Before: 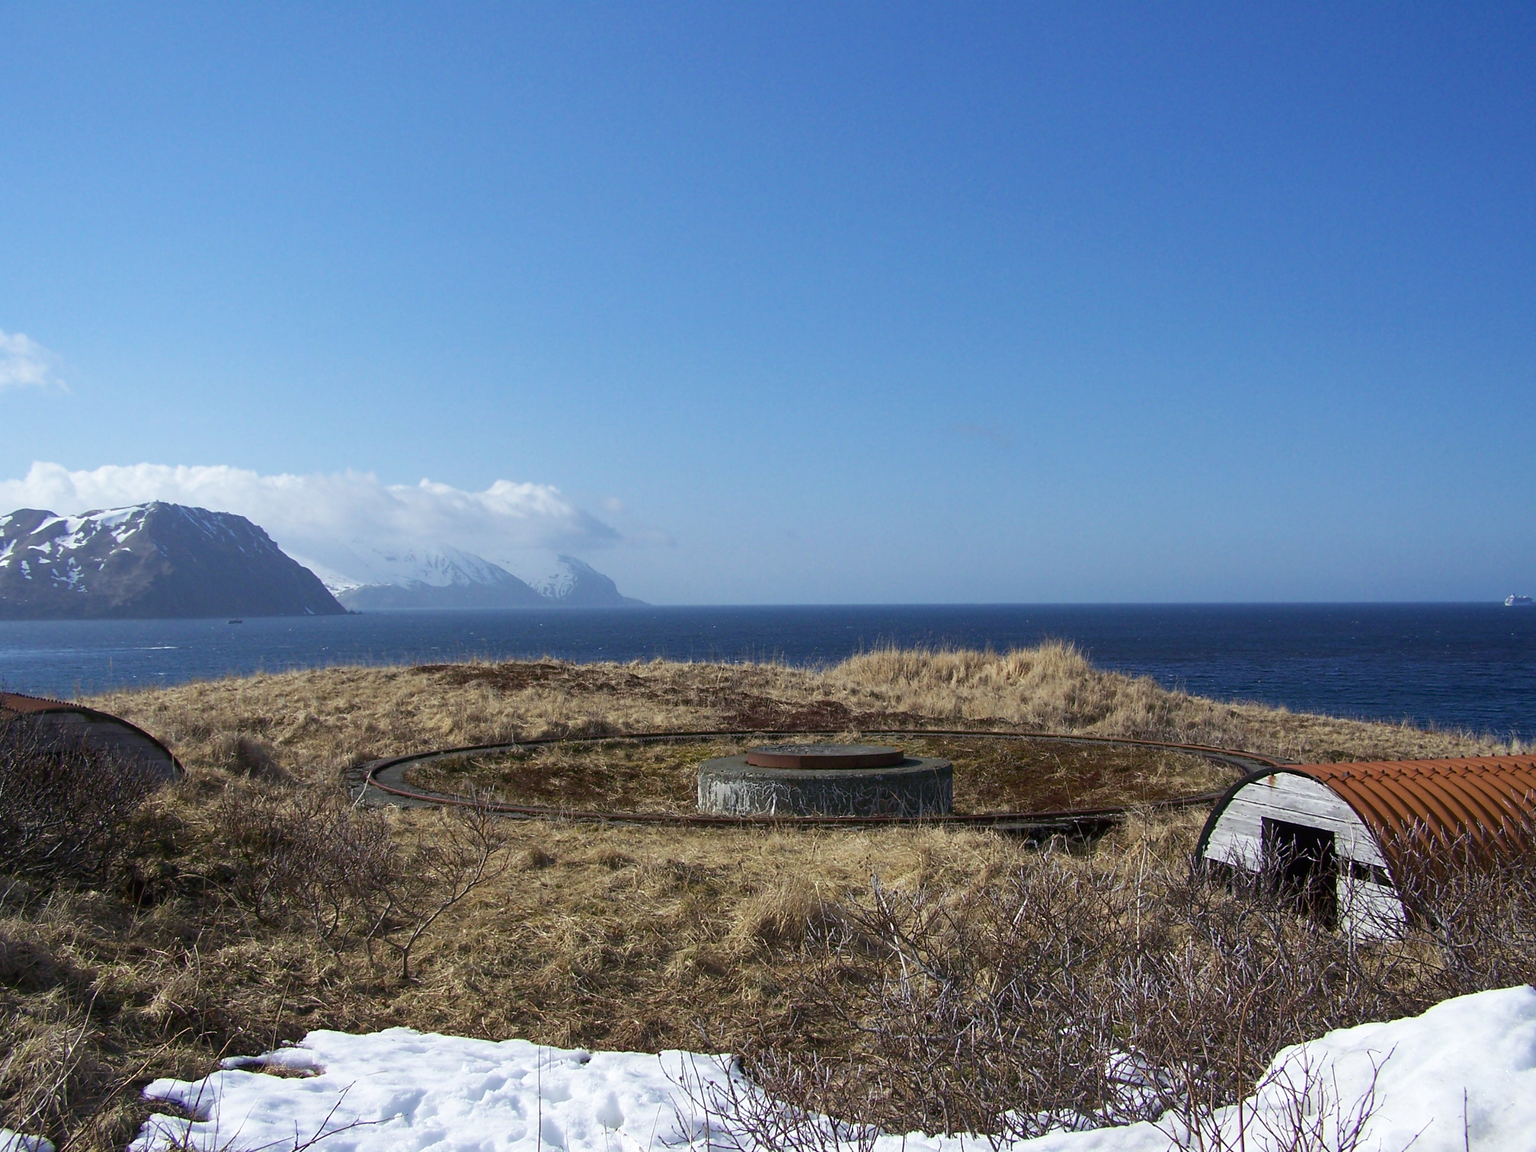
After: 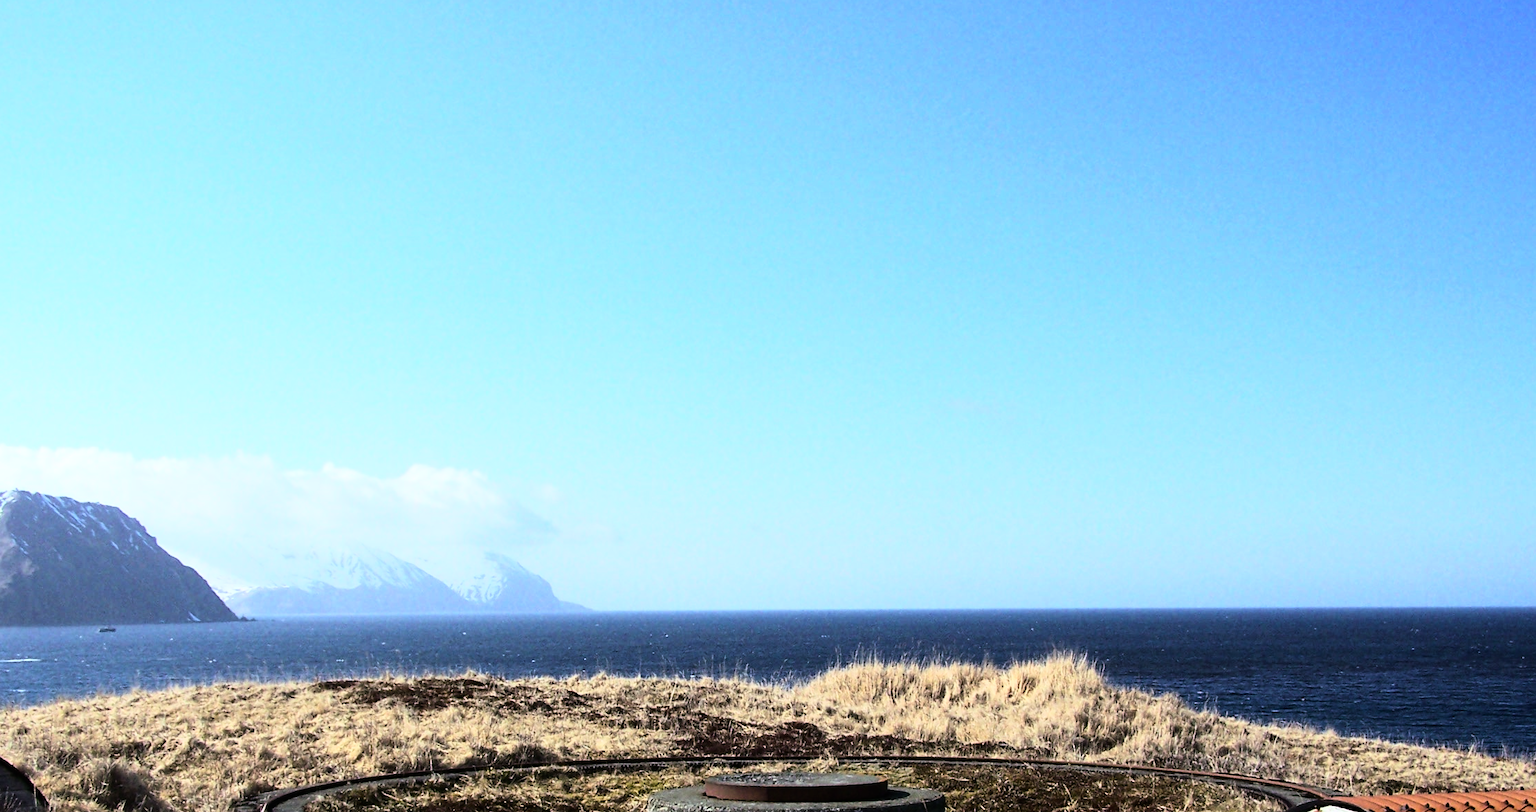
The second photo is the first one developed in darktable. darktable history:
rgb curve: curves: ch0 [(0, 0) (0.21, 0.15) (0.24, 0.21) (0.5, 0.75) (0.75, 0.96) (0.89, 0.99) (1, 1)]; ch1 [(0, 0.02) (0.21, 0.13) (0.25, 0.2) (0.5, 0.67) (0.75, 0.9) (0.89, 0.97) (1, 1)]; ch2 [(0, 0.02) (0.21, 0.13) (0.25, 0.2) (0.5, 0.67) (0.75, 0.9) (0.89, 0.97) (1, 1)], compensate middle gray true
crop and rotate: left 9.345%, top 7.22%, right 4.982%, bottom 32.331%
